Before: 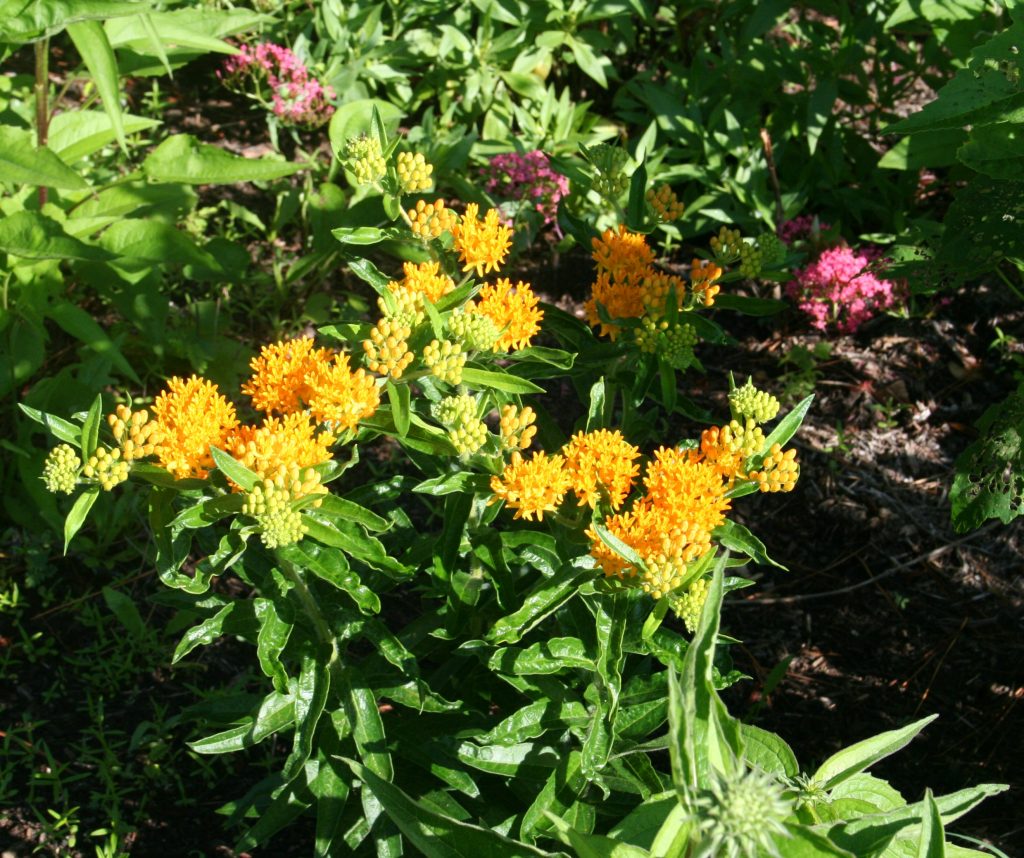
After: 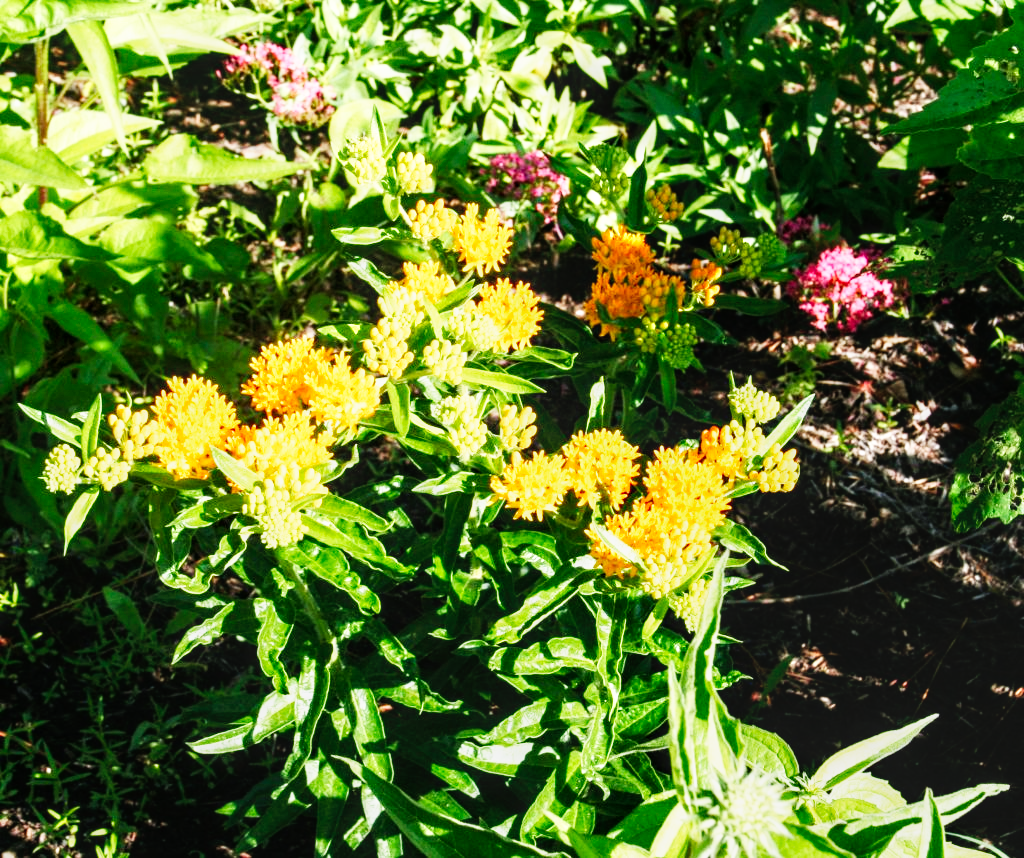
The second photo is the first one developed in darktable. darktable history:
base curve: curves: ch0 [(0, 0) (0.007, 0.004) (0.027, 0.03) (0.046, 0.07) (0.207, 0.54) (0.442, 0.872) (0.673, 0.972) (1, 1)], preserve colors none
white balance: emerald 1
local contrast: on, module defaults
